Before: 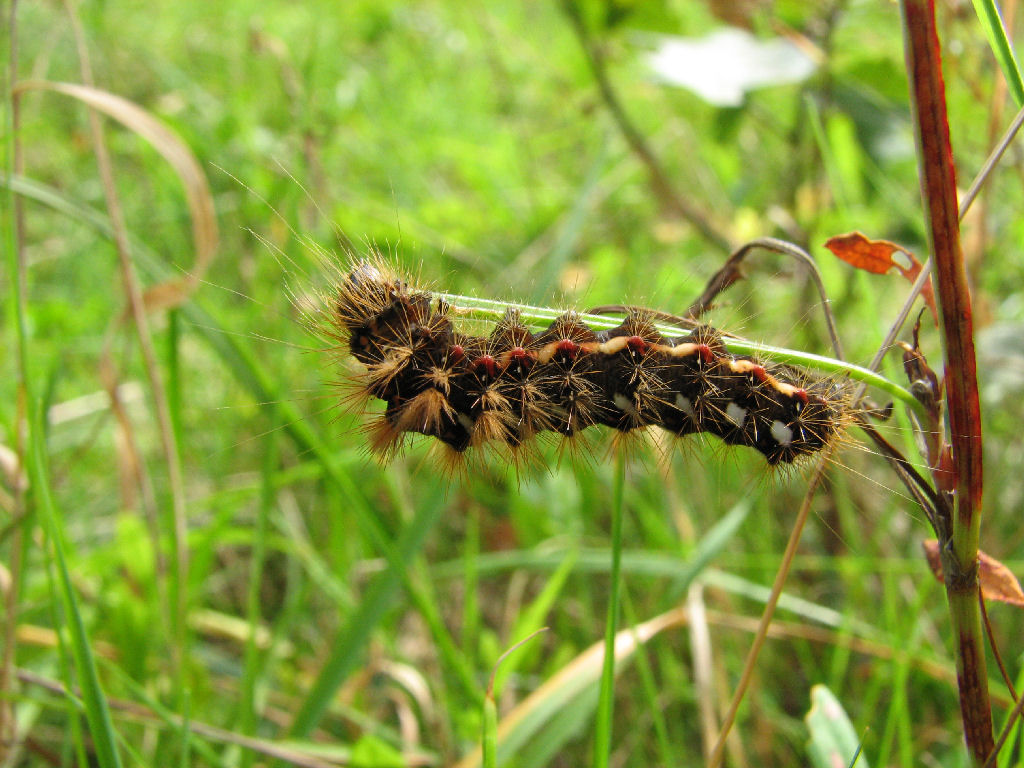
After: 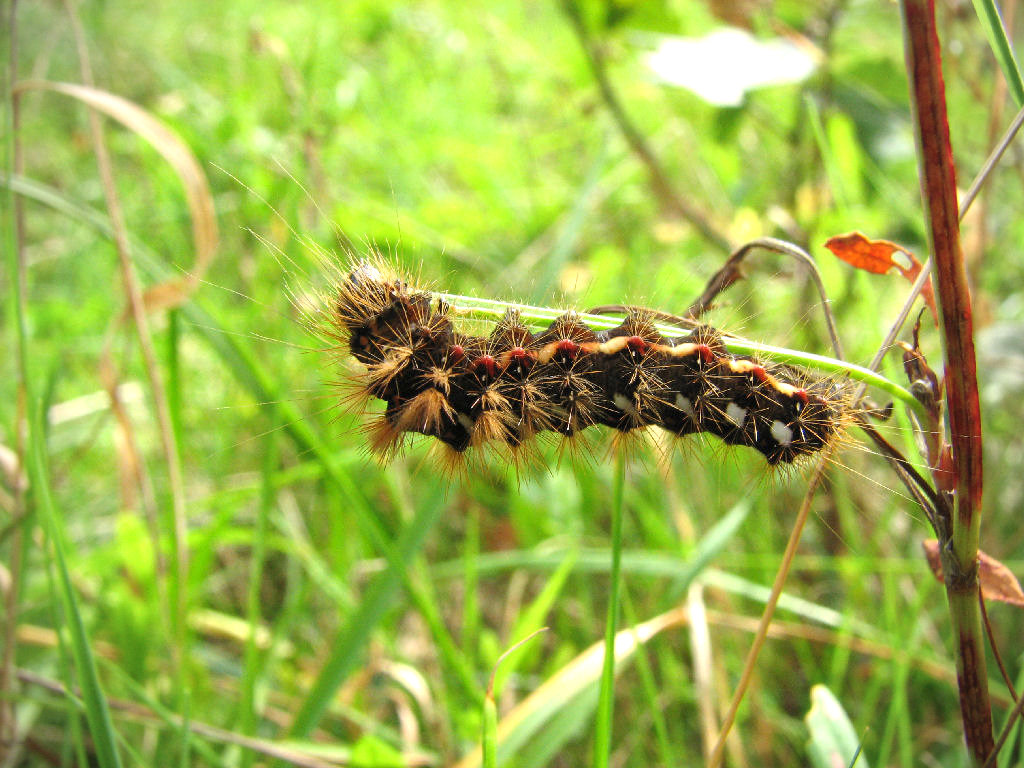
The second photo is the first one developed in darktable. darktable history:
exposure: black level correction 0, exposure 0.59 EV, compensate highlight preservation false
vignetting: brightness -0.578, saturation -0.252
